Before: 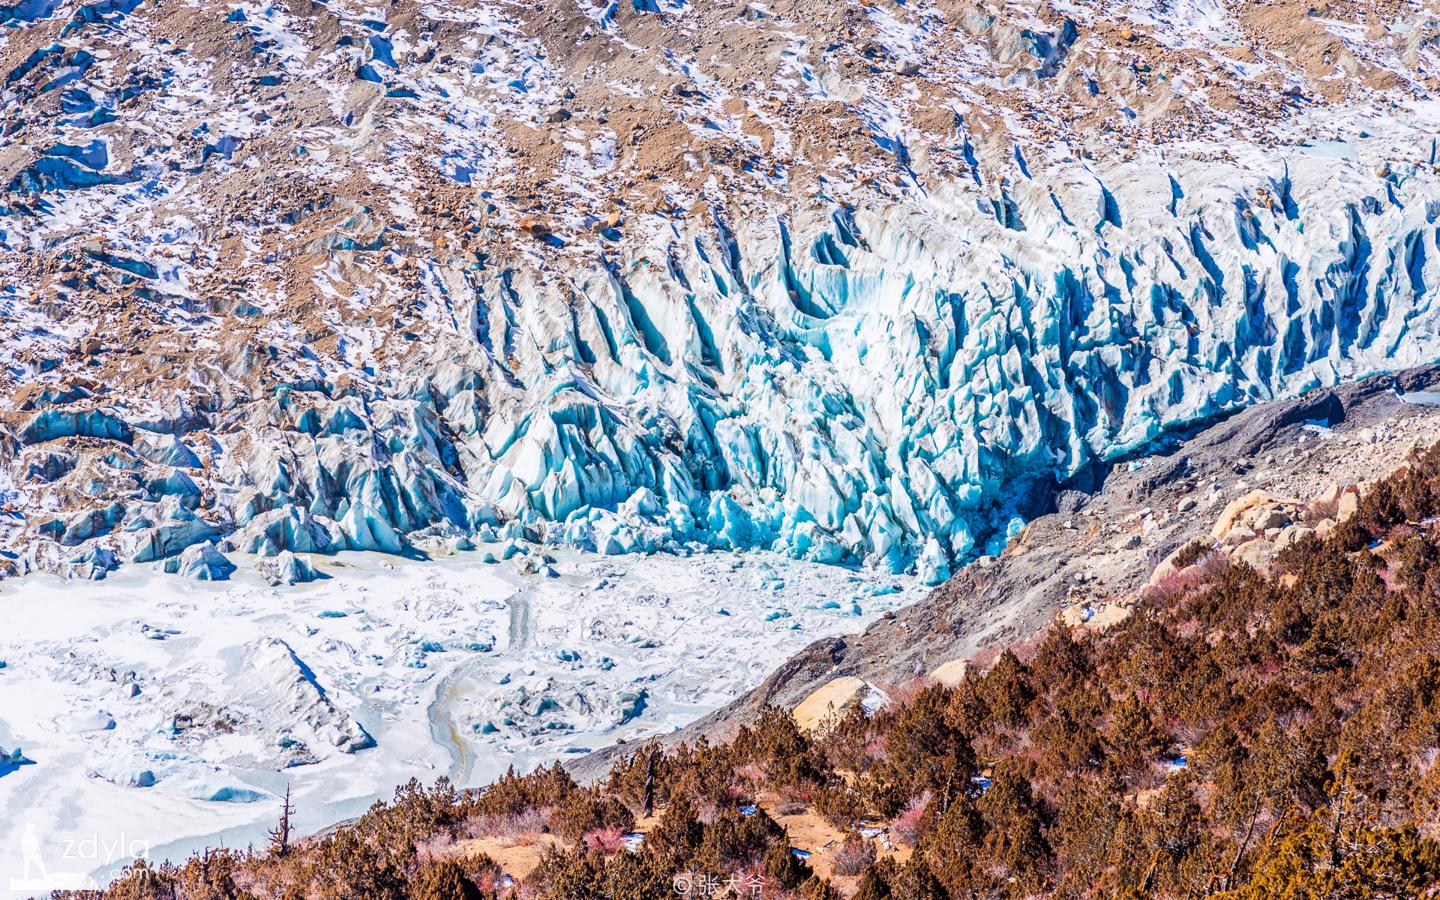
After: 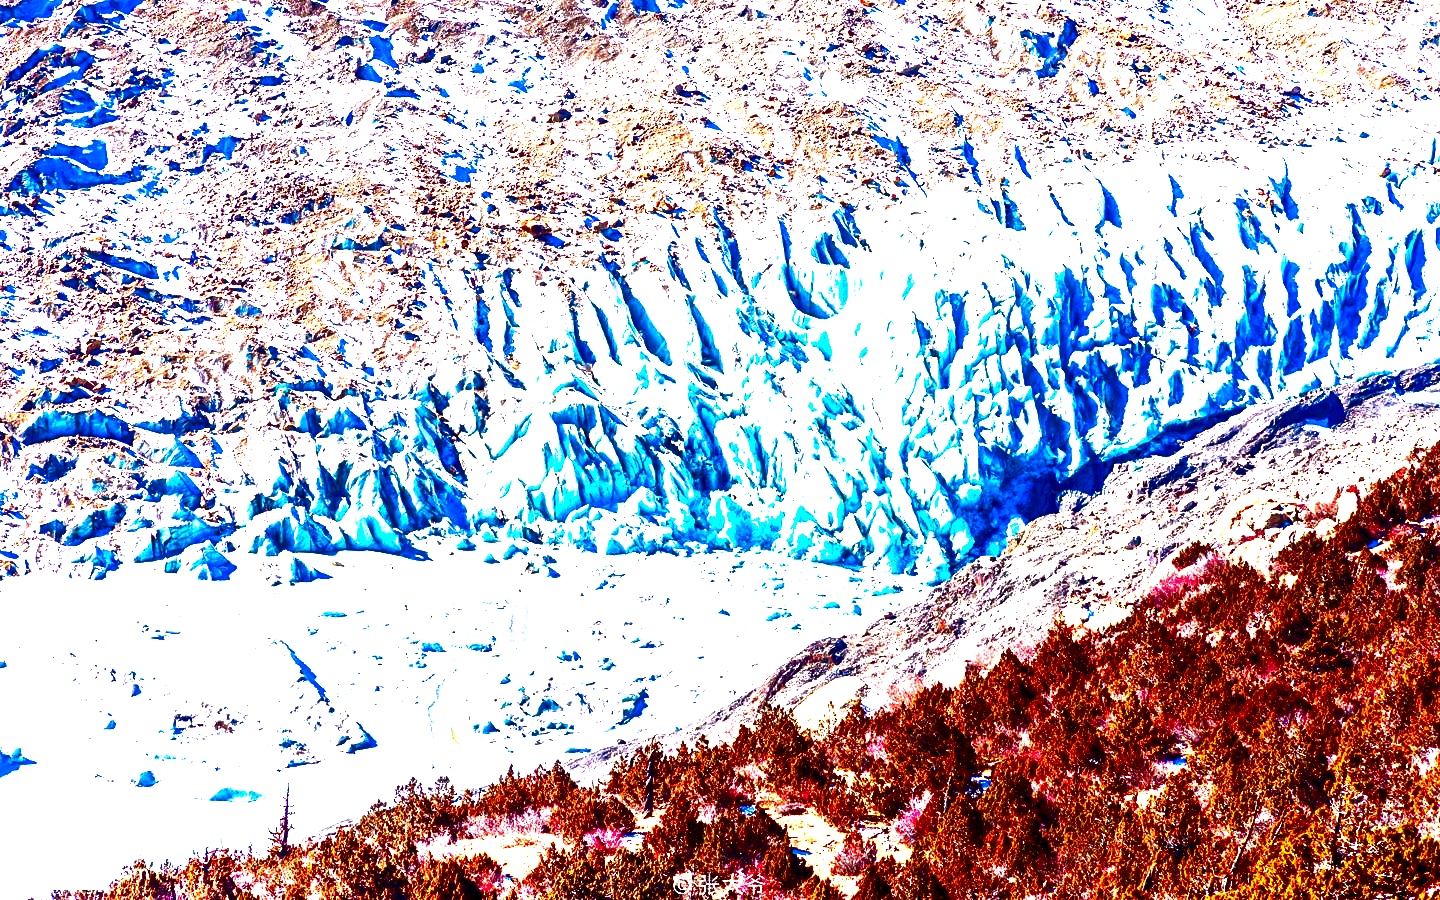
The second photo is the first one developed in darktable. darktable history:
exposure: black level correction 0.001, exposure 1 EV, compensate highlight preservation false
contrast brightness saturation: brightness -0.989, saturation 0.999
tone equalizer: -8 EV -0.723 EV, -7 EV -0.735 EV, -6 EV -0.629 EV, -5 EV -0.411 EV, -3 EV 0.404 EV, -2 EV 0.6 EV, -1 EV 0.685 EV, +0 EV 0.732 EV
